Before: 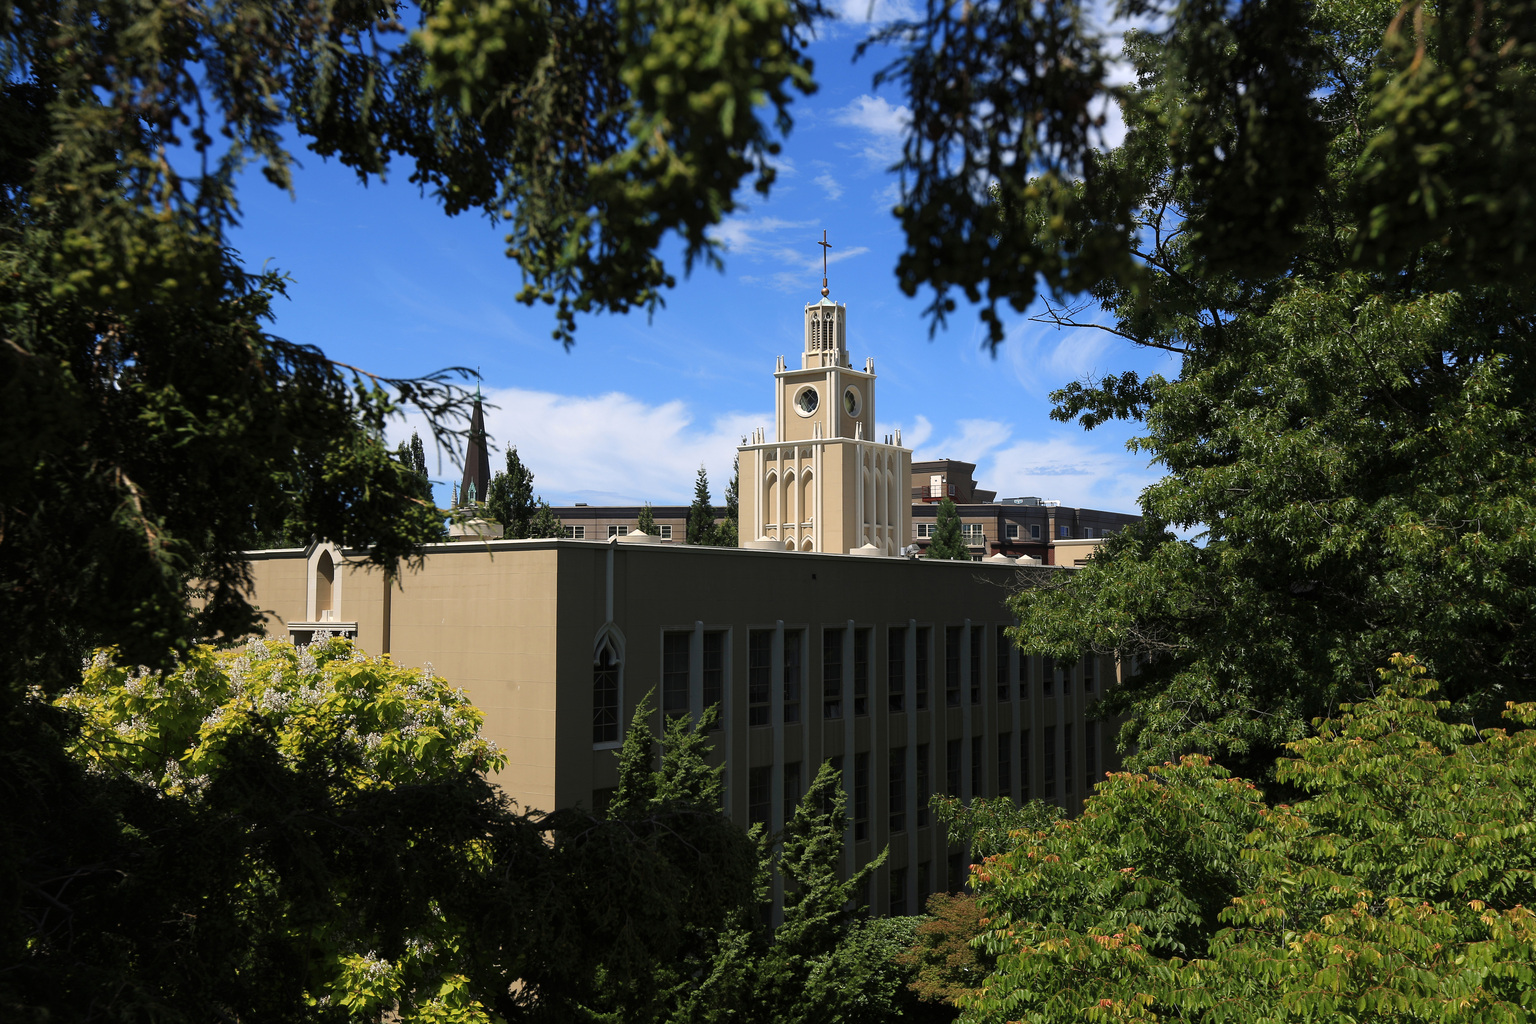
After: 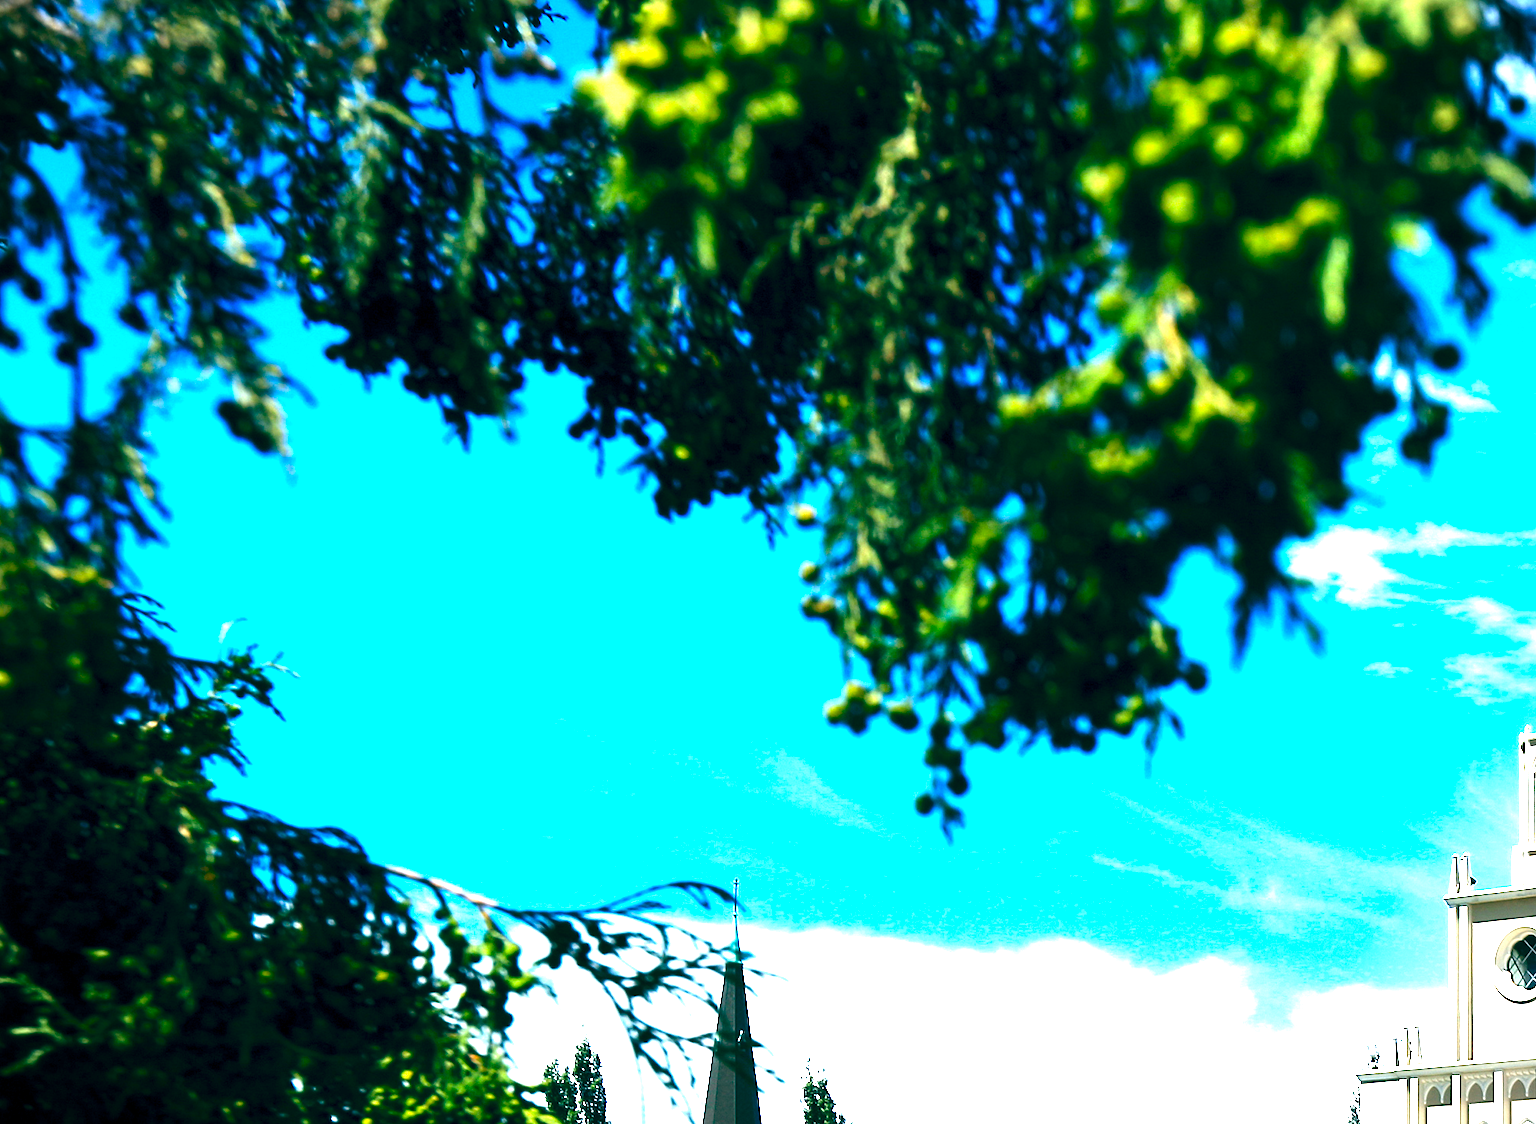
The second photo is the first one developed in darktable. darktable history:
color correction: highlights a* -0.788, highlights b* -9
tone equalizer: on, module defaults
contrast brightness saturation: contrast 0.103, brightness -0.278, saturation 0.142
vignetting: fall-off start 91.94%
color balance rgb: global offset › luminance -0.544%, global offset › chroma 0.906%, global offset › hue 172.62°, linear chroma grading › global chroma 5.998%, perceptual saturation grading › global saturation 19.427%, perceptual brilliance grading › global brilliance 11.34%
crop and rotate: left 11.218%, top 0.049%, right 47.123%, bottom 54.219%
exposure: black level correction 0, exposure 1.9 EV, compensate highlight preservation false
